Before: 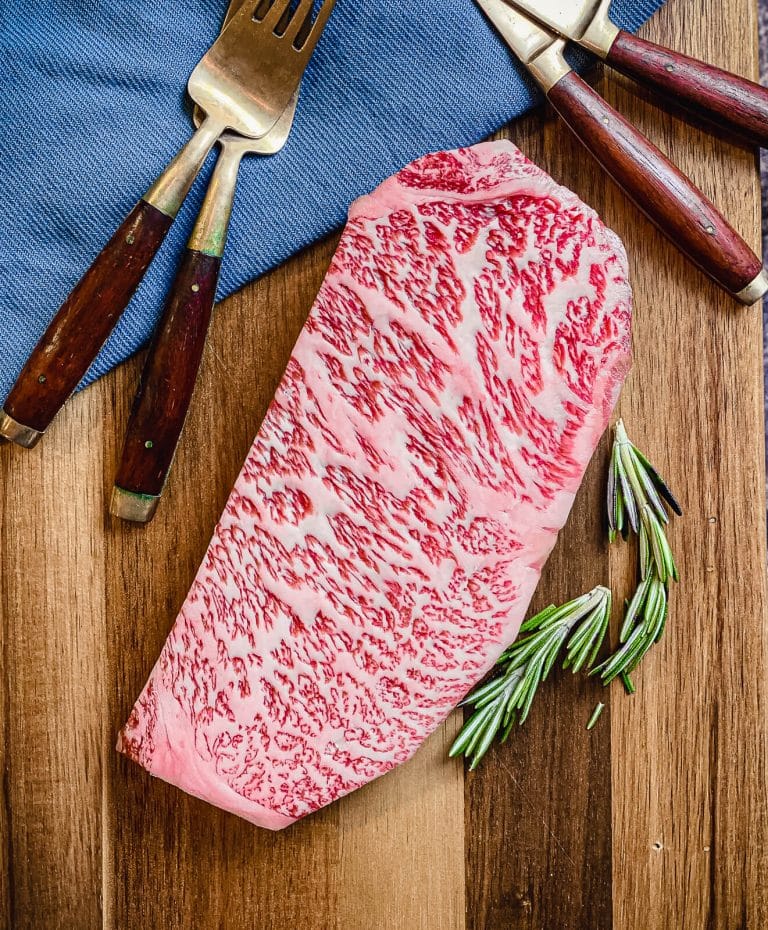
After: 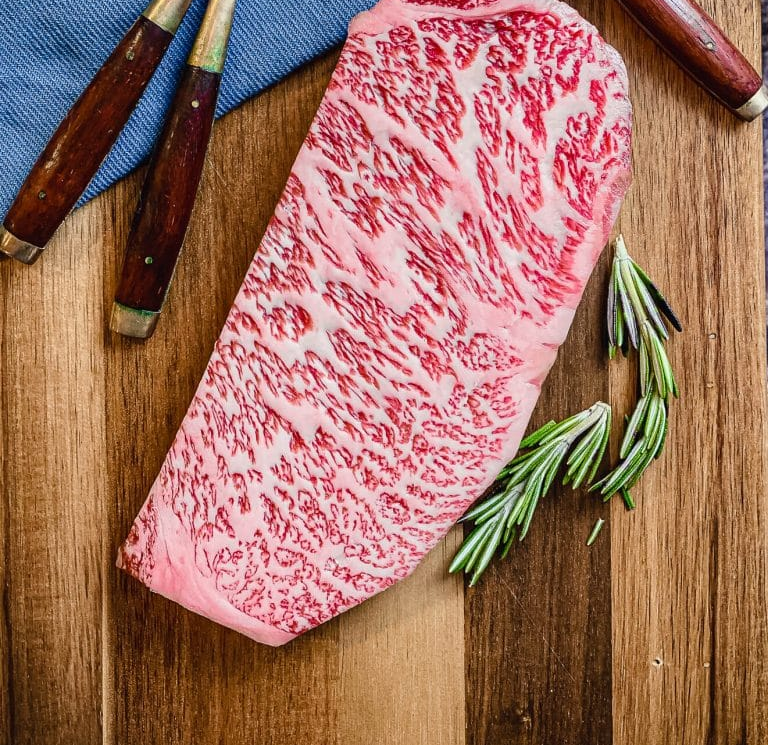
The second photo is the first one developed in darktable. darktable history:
crop and rotate: top 19.802%
